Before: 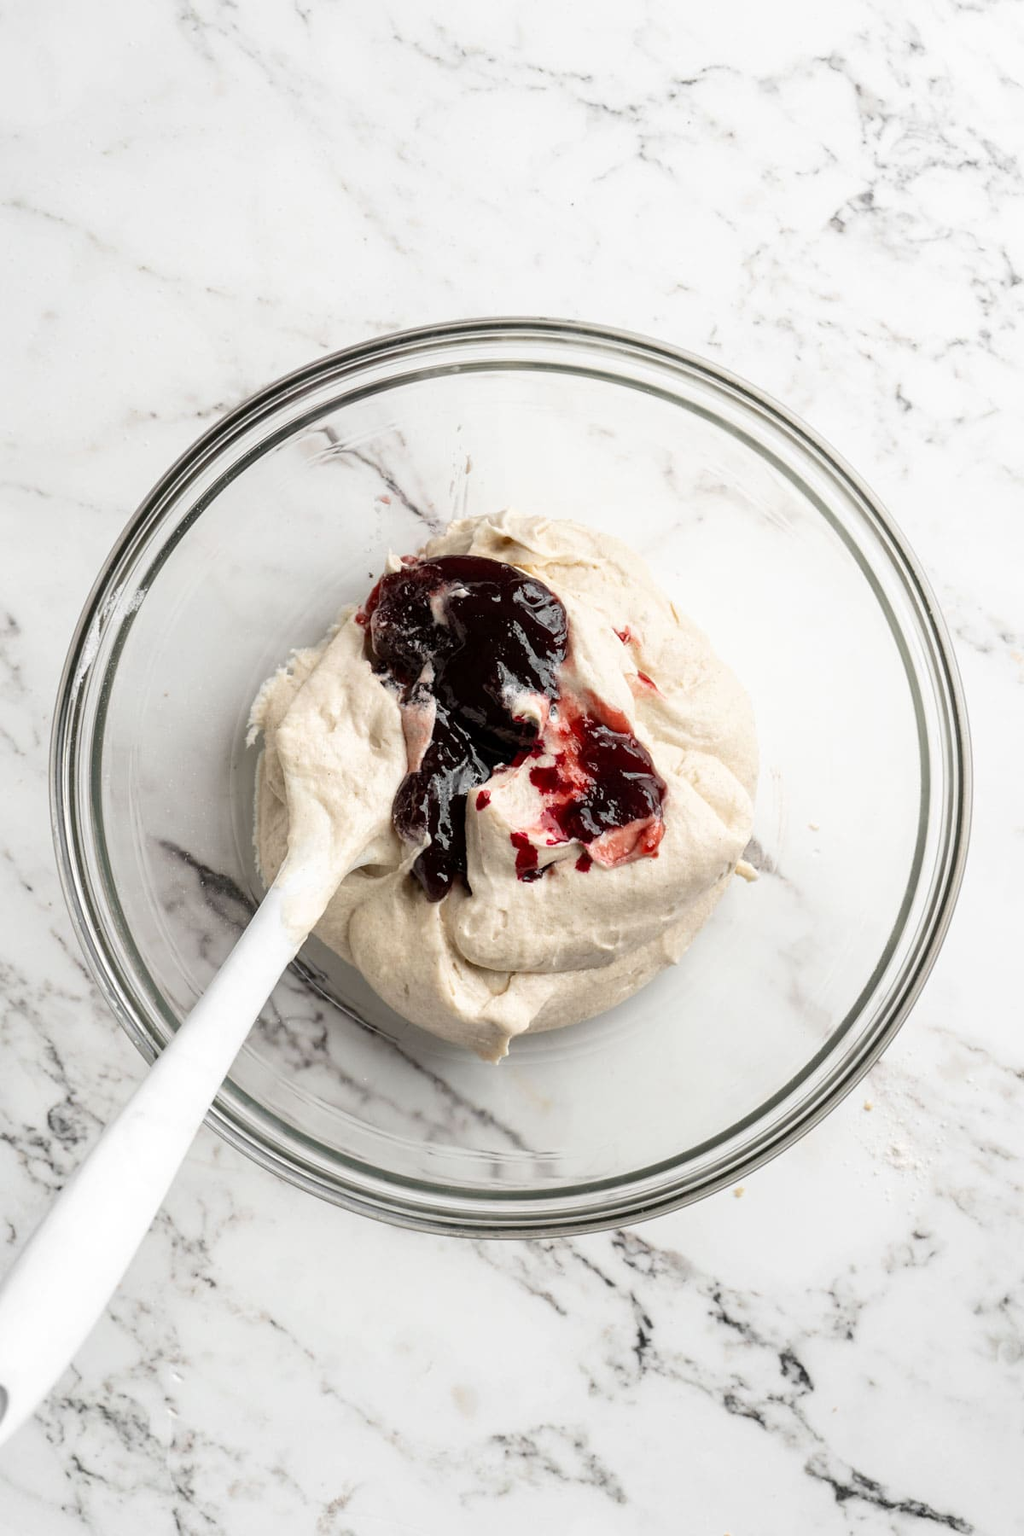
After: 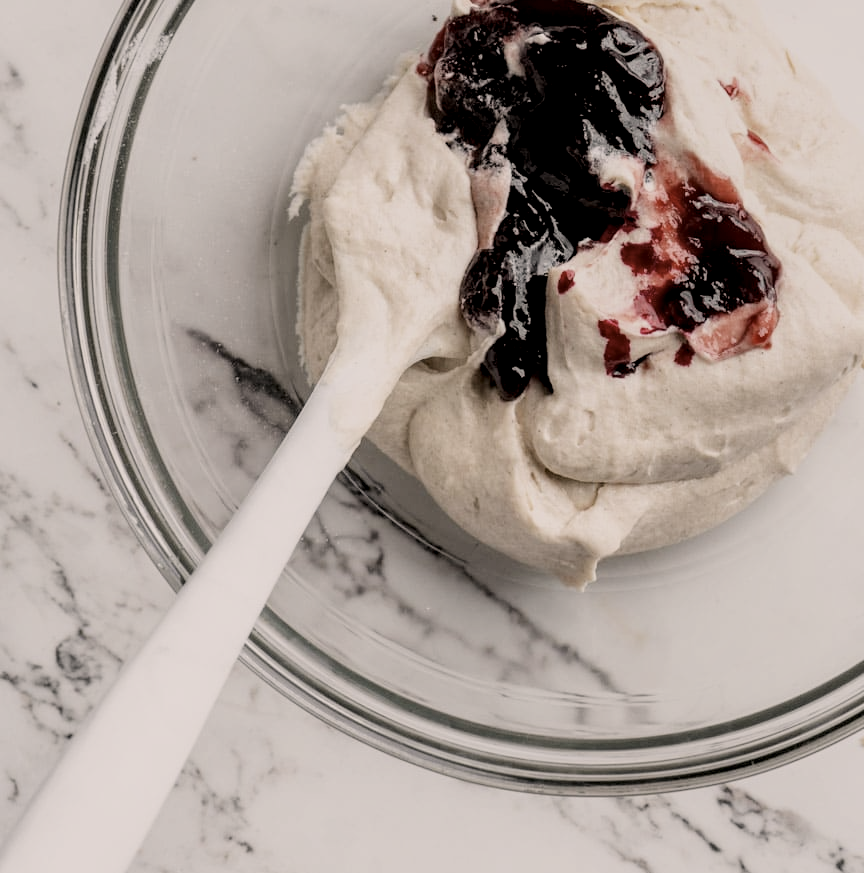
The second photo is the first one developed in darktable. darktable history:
color correction: highlights a* 5.59, highlights b* 5.24, saturation 0.68
local contrast: highlights 83%, shadows 81%
crop: top 36.498%, right 27.964%, bottom 14.995%
filmic rgb: black relative exposure -7.65 EV, white relative exposure 4.56 EV, hardness 3.61
